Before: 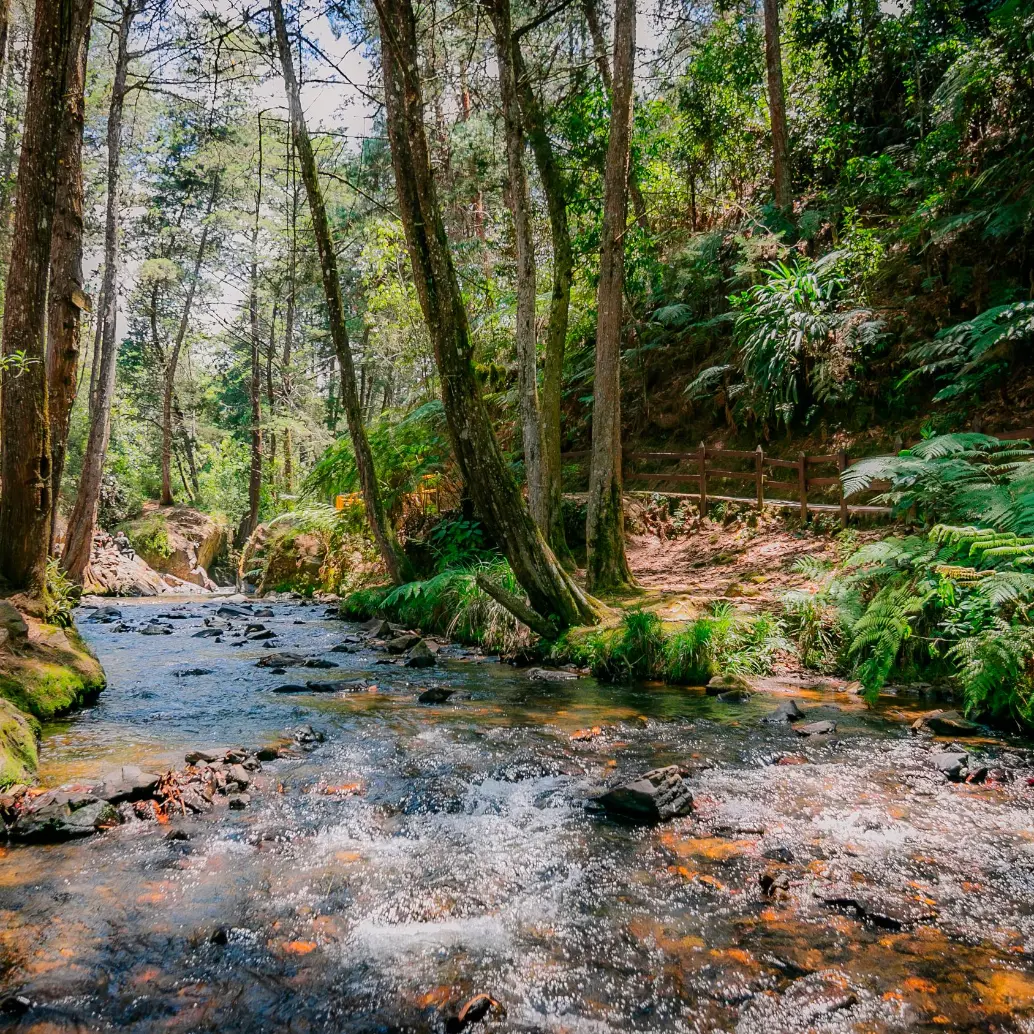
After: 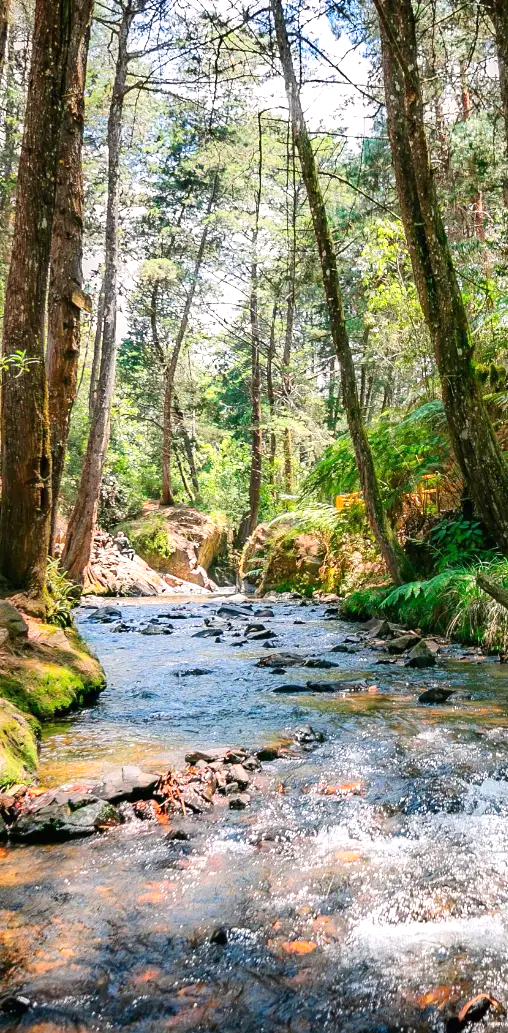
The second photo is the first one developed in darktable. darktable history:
color balance: on, module defaults
crop and rotate: left 0%, top 0%, right 50.845%
exposure: black level correction 0, exposure 0.7 EV, compensate exposure bias true, compensate highlight preservation false
